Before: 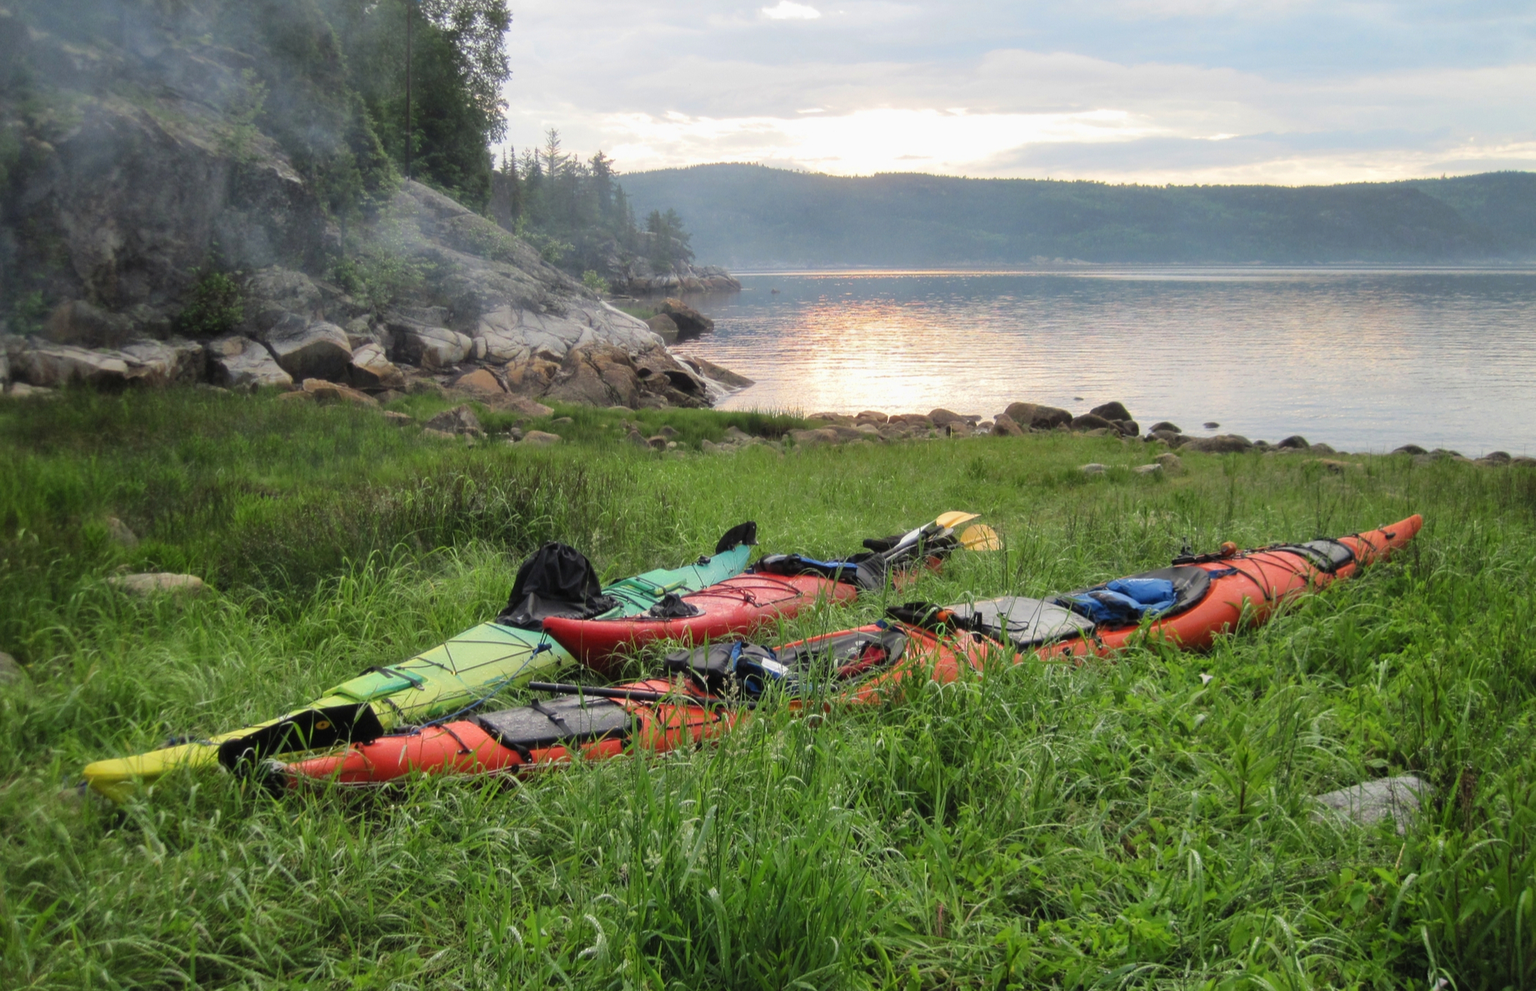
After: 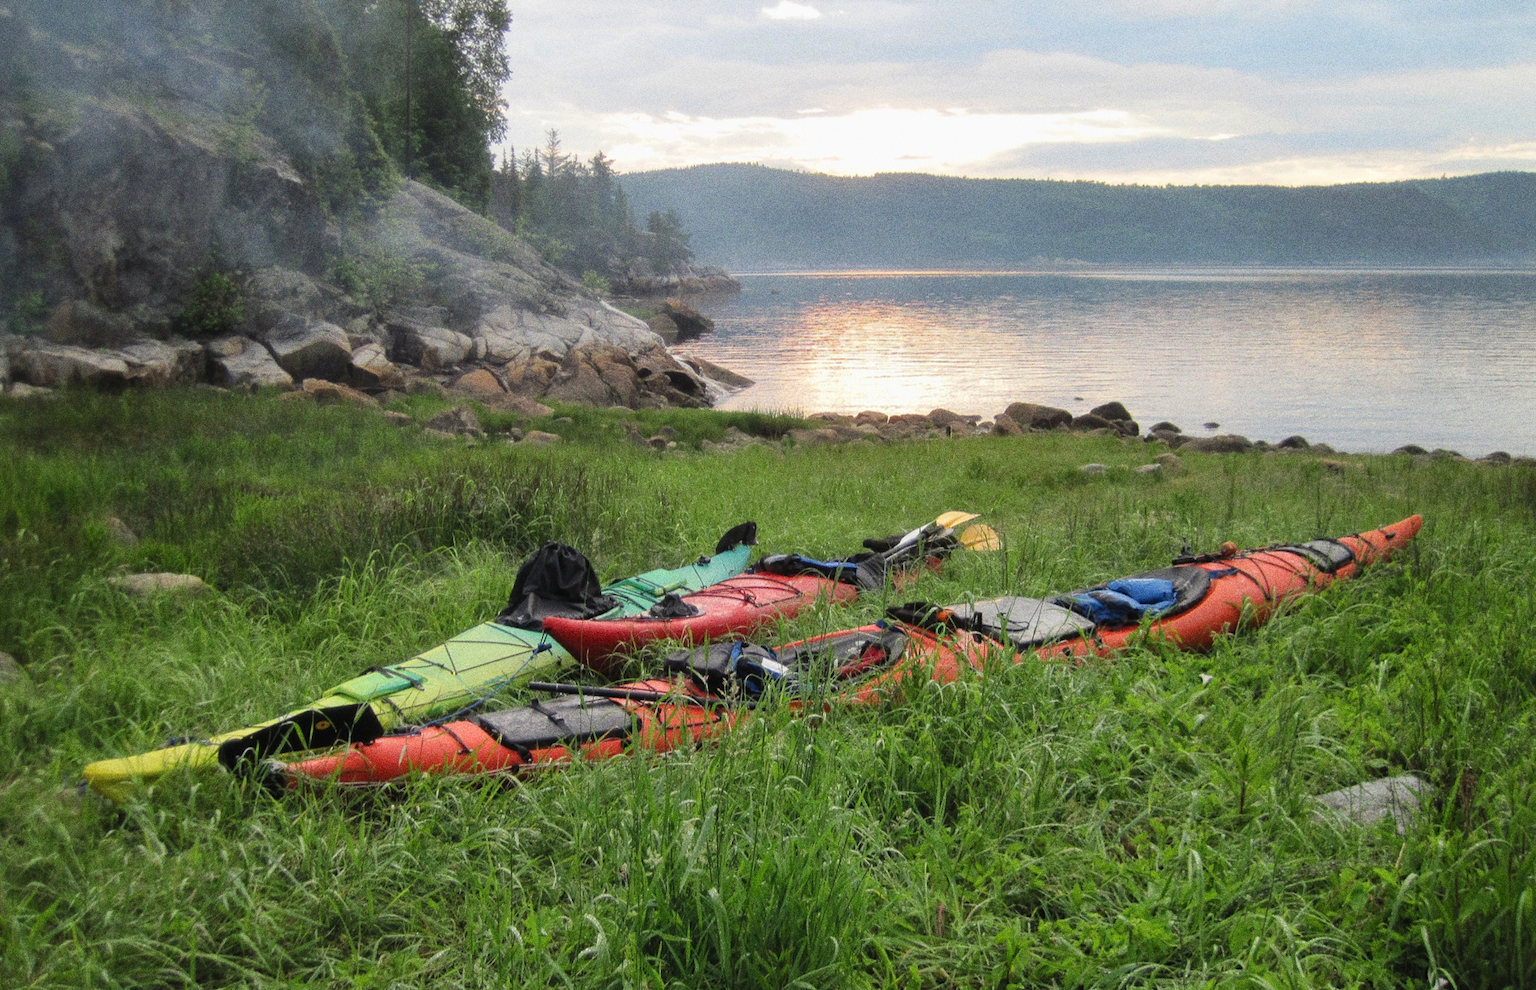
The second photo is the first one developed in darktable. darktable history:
grain: coarseness 0.09 ISO, strength 40%
base curve: preserve colors none
